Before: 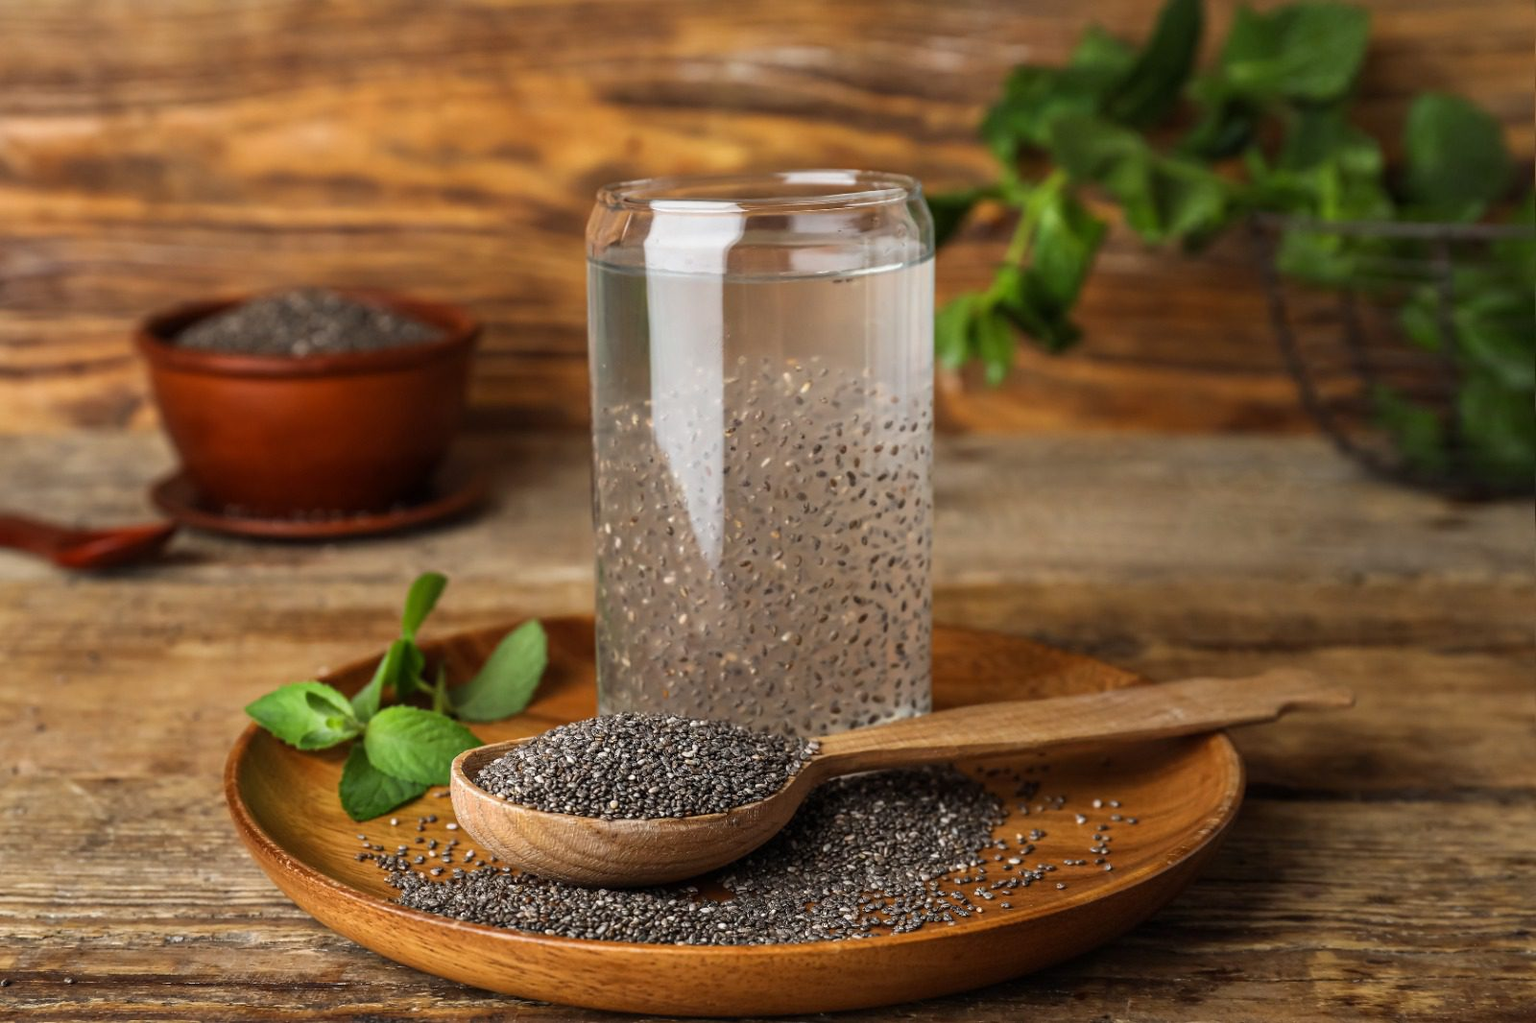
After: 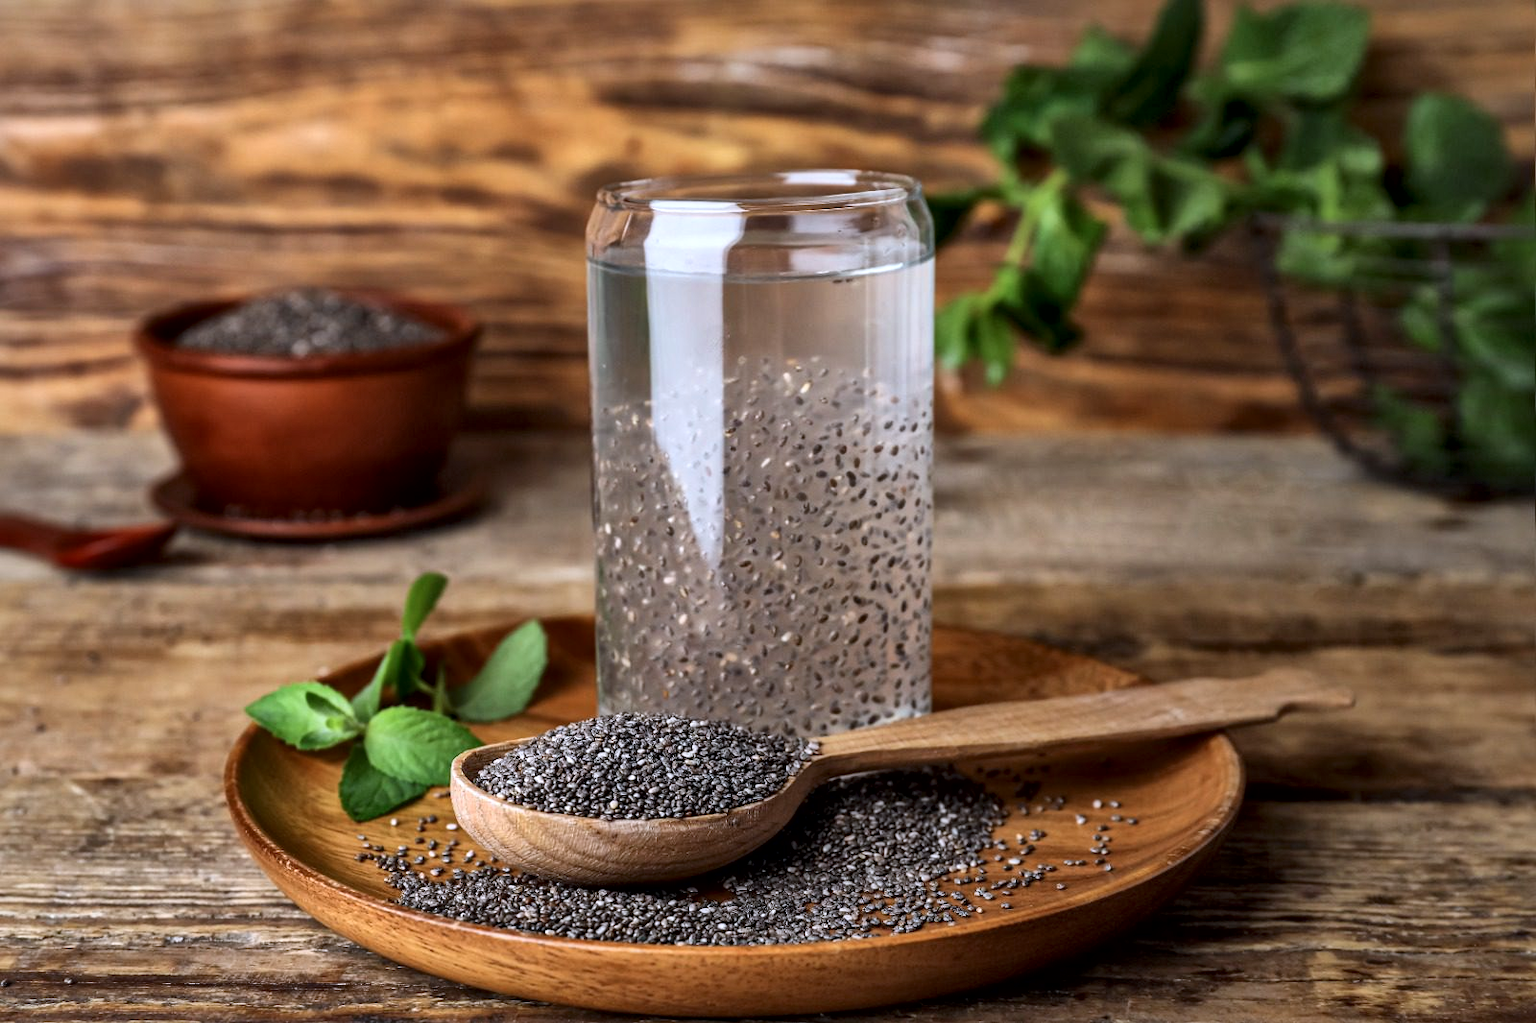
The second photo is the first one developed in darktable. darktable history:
color calibration: illuminant as shot in camera, x 0.37, y 0.382, temperature 4313.32 K
local contrast: mode bilateral grid, contrast 20, coarseness 50, detail 171%, midtone range 0.2
